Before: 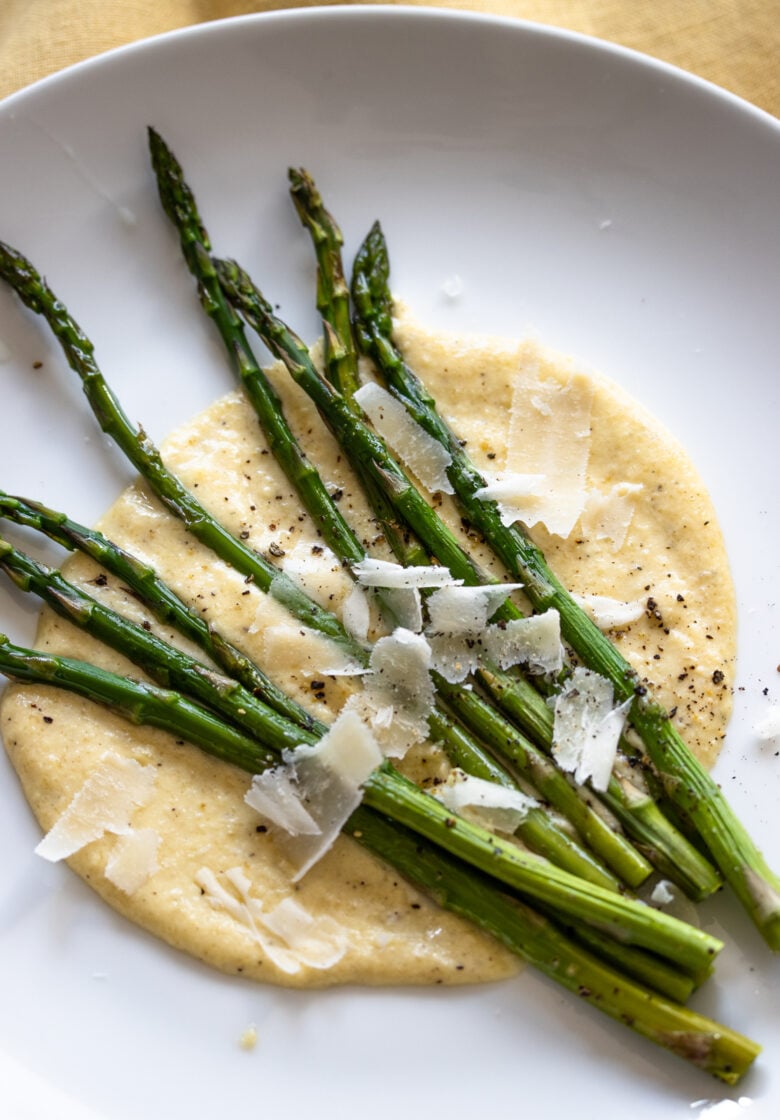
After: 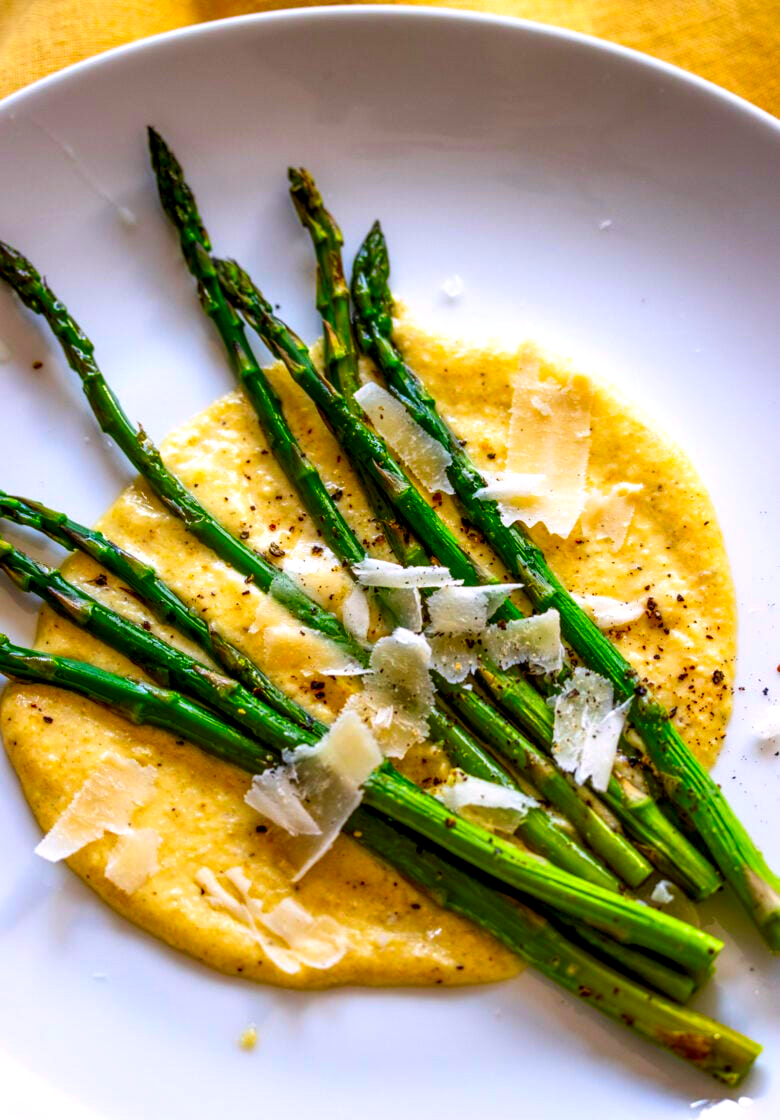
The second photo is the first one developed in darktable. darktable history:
color correction: highlights a* 1.59, highlights b* -1.7, saturation 2.48
local contrast: detail 144%
